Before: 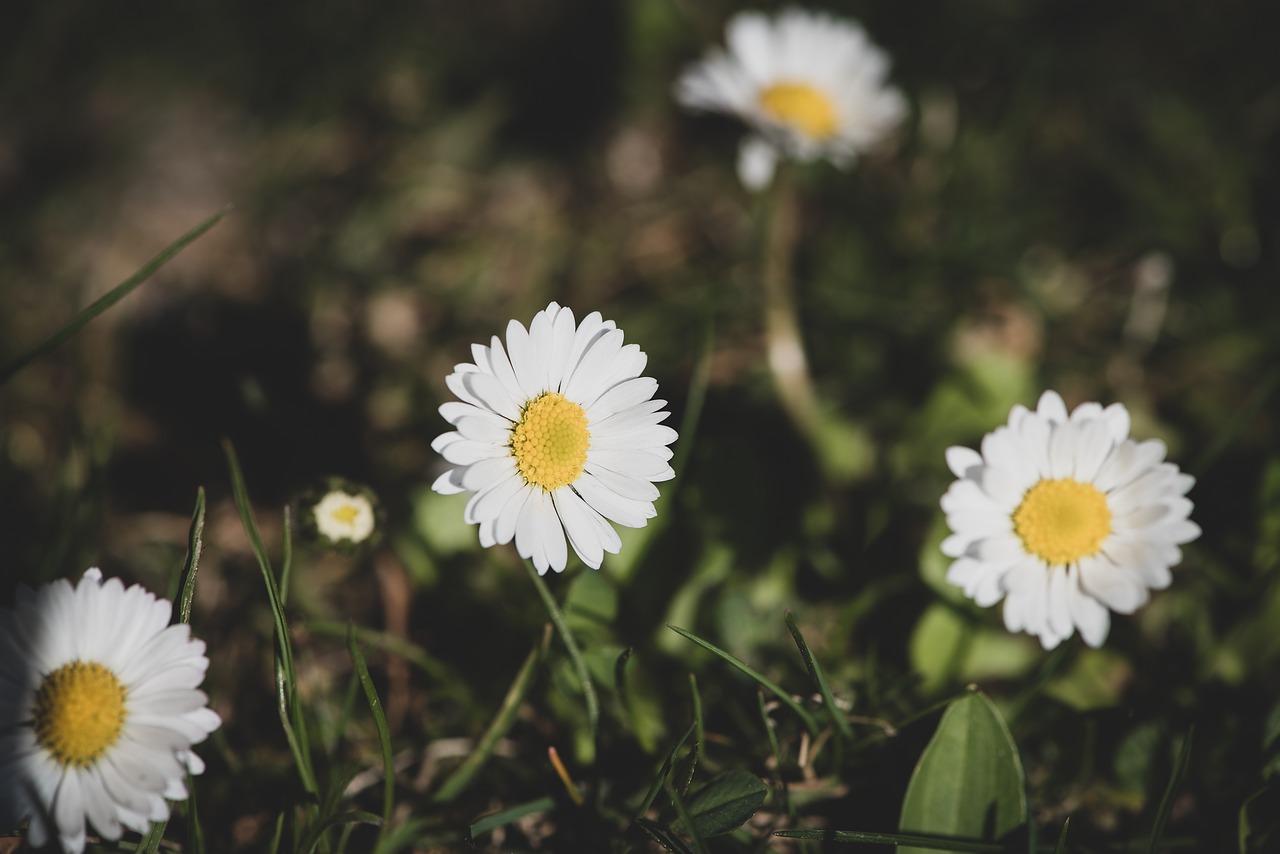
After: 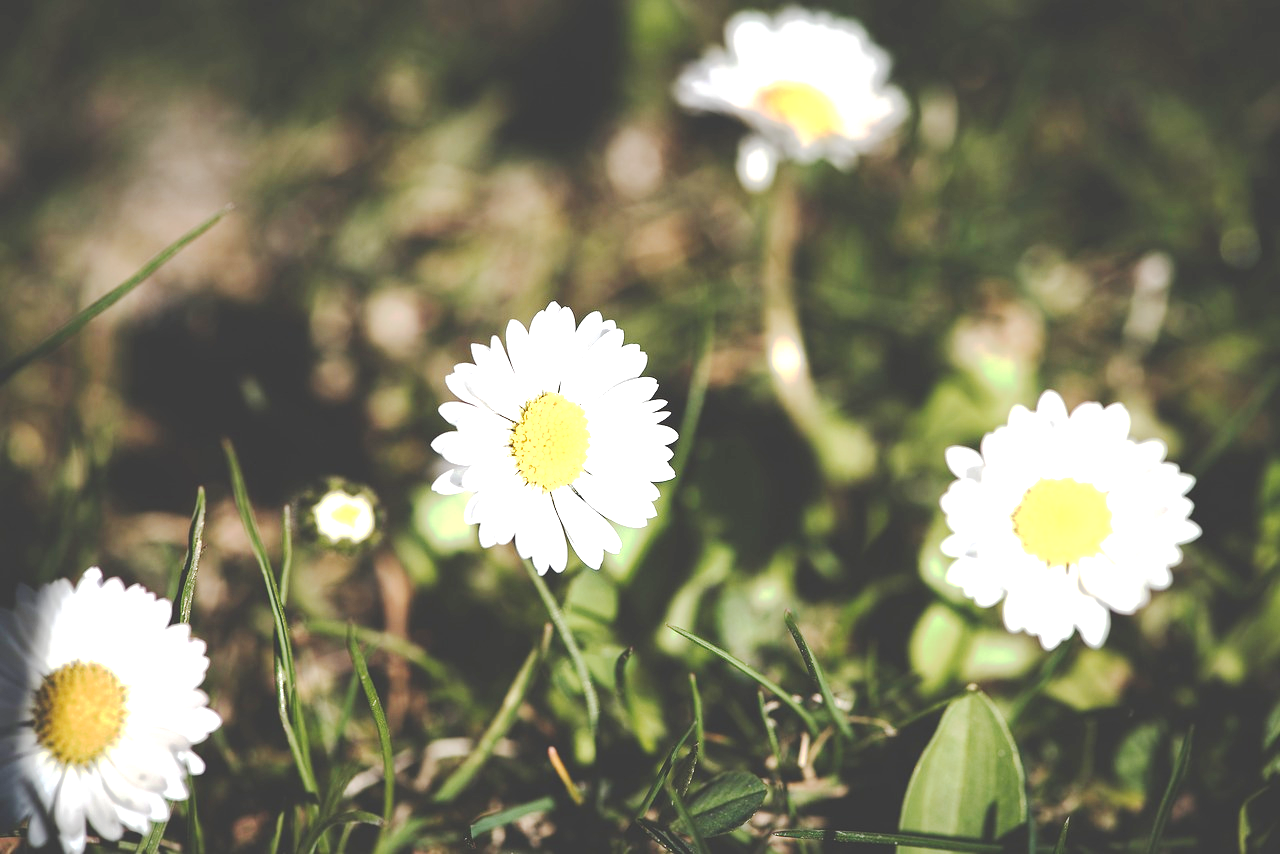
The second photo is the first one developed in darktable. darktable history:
tone curve: curves: ch0 [(0, 0) (0.003, 0.145) (0.011, 0.148) (0.025, 0.15) (0.044, 0.159) (0.069, 0.16) (0.1, 0.164) (0.136, 0.182) (0.177, 0.213) (0.224, 0.247) (0.277, 0.298) (0.335, 0.37) (0.399, 0.456) (0.468, 0.552) (0.543, 0.641) (0.623, 0.713) (0.709, 0.768) (0.801, 0.825) (0.898, 0.868) (1, 1)], preserve colors none
exposure: black level correction 0, exposure 1.45 EV, compensate exposure bias true, compensate highlight preservation false
